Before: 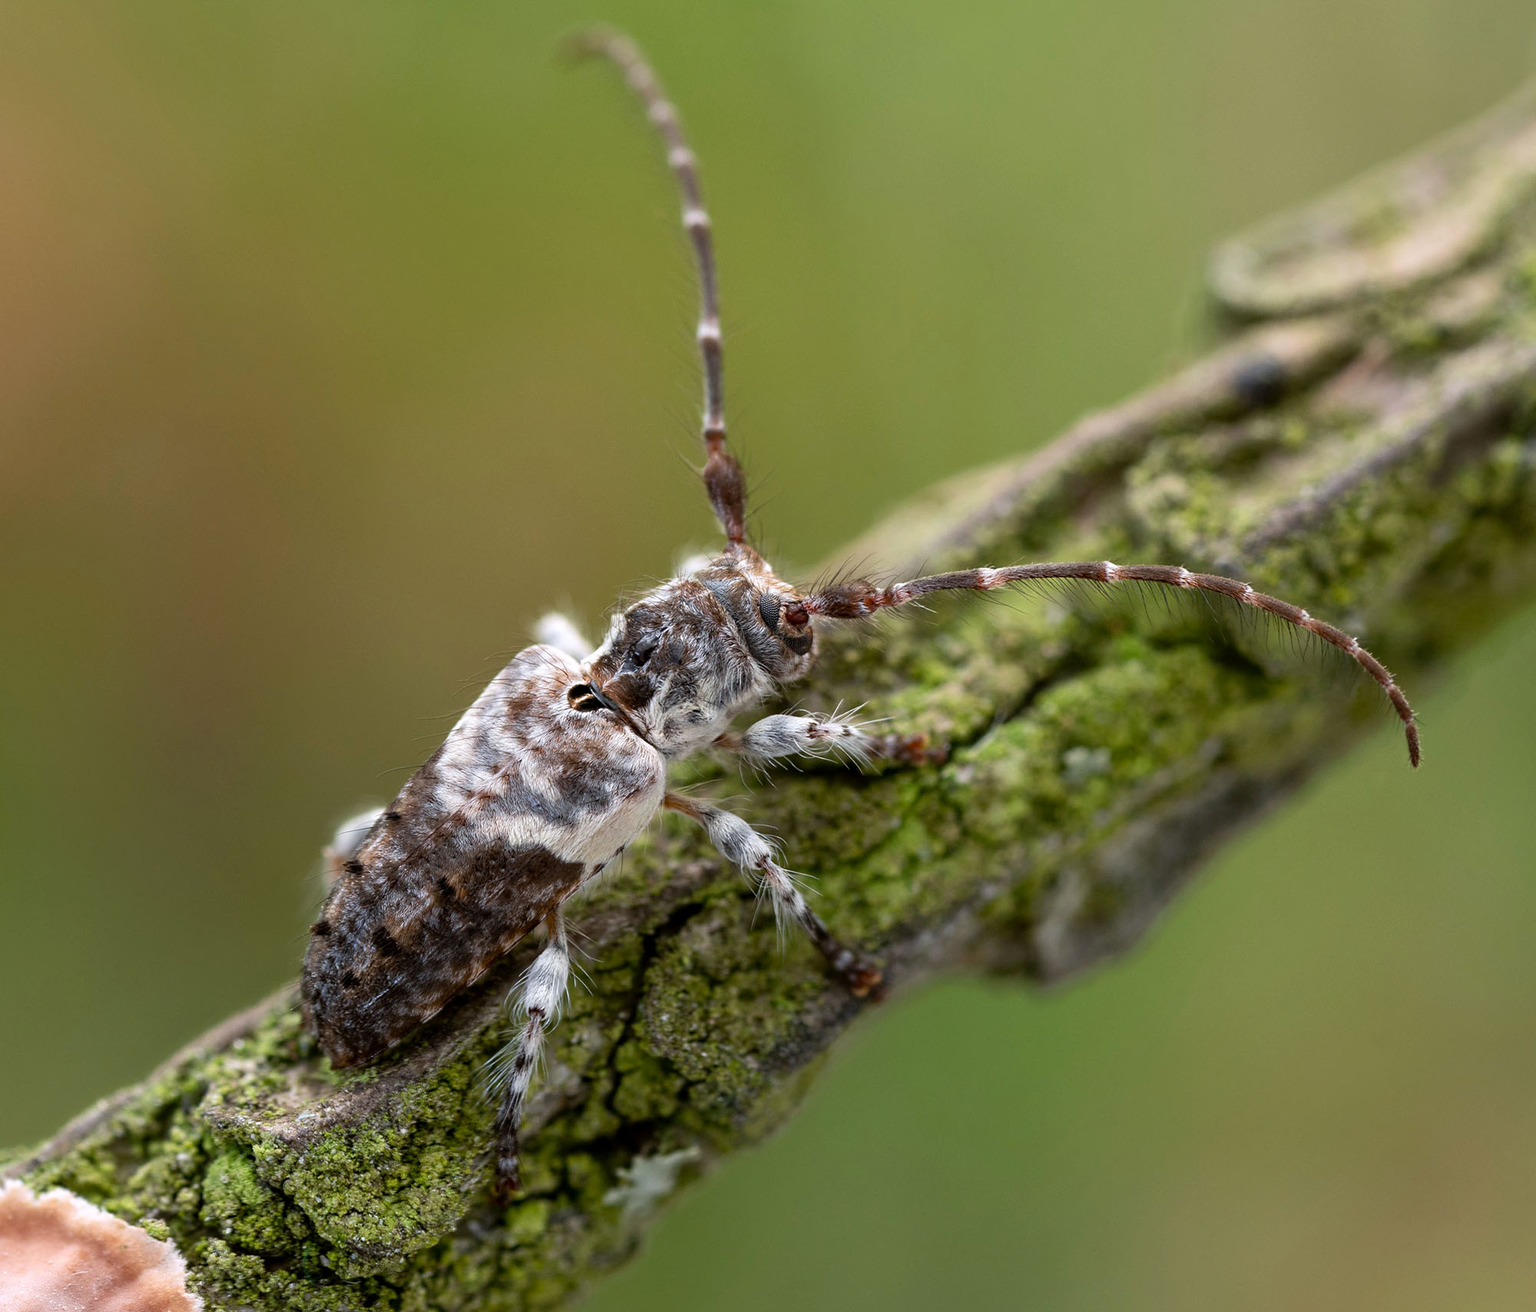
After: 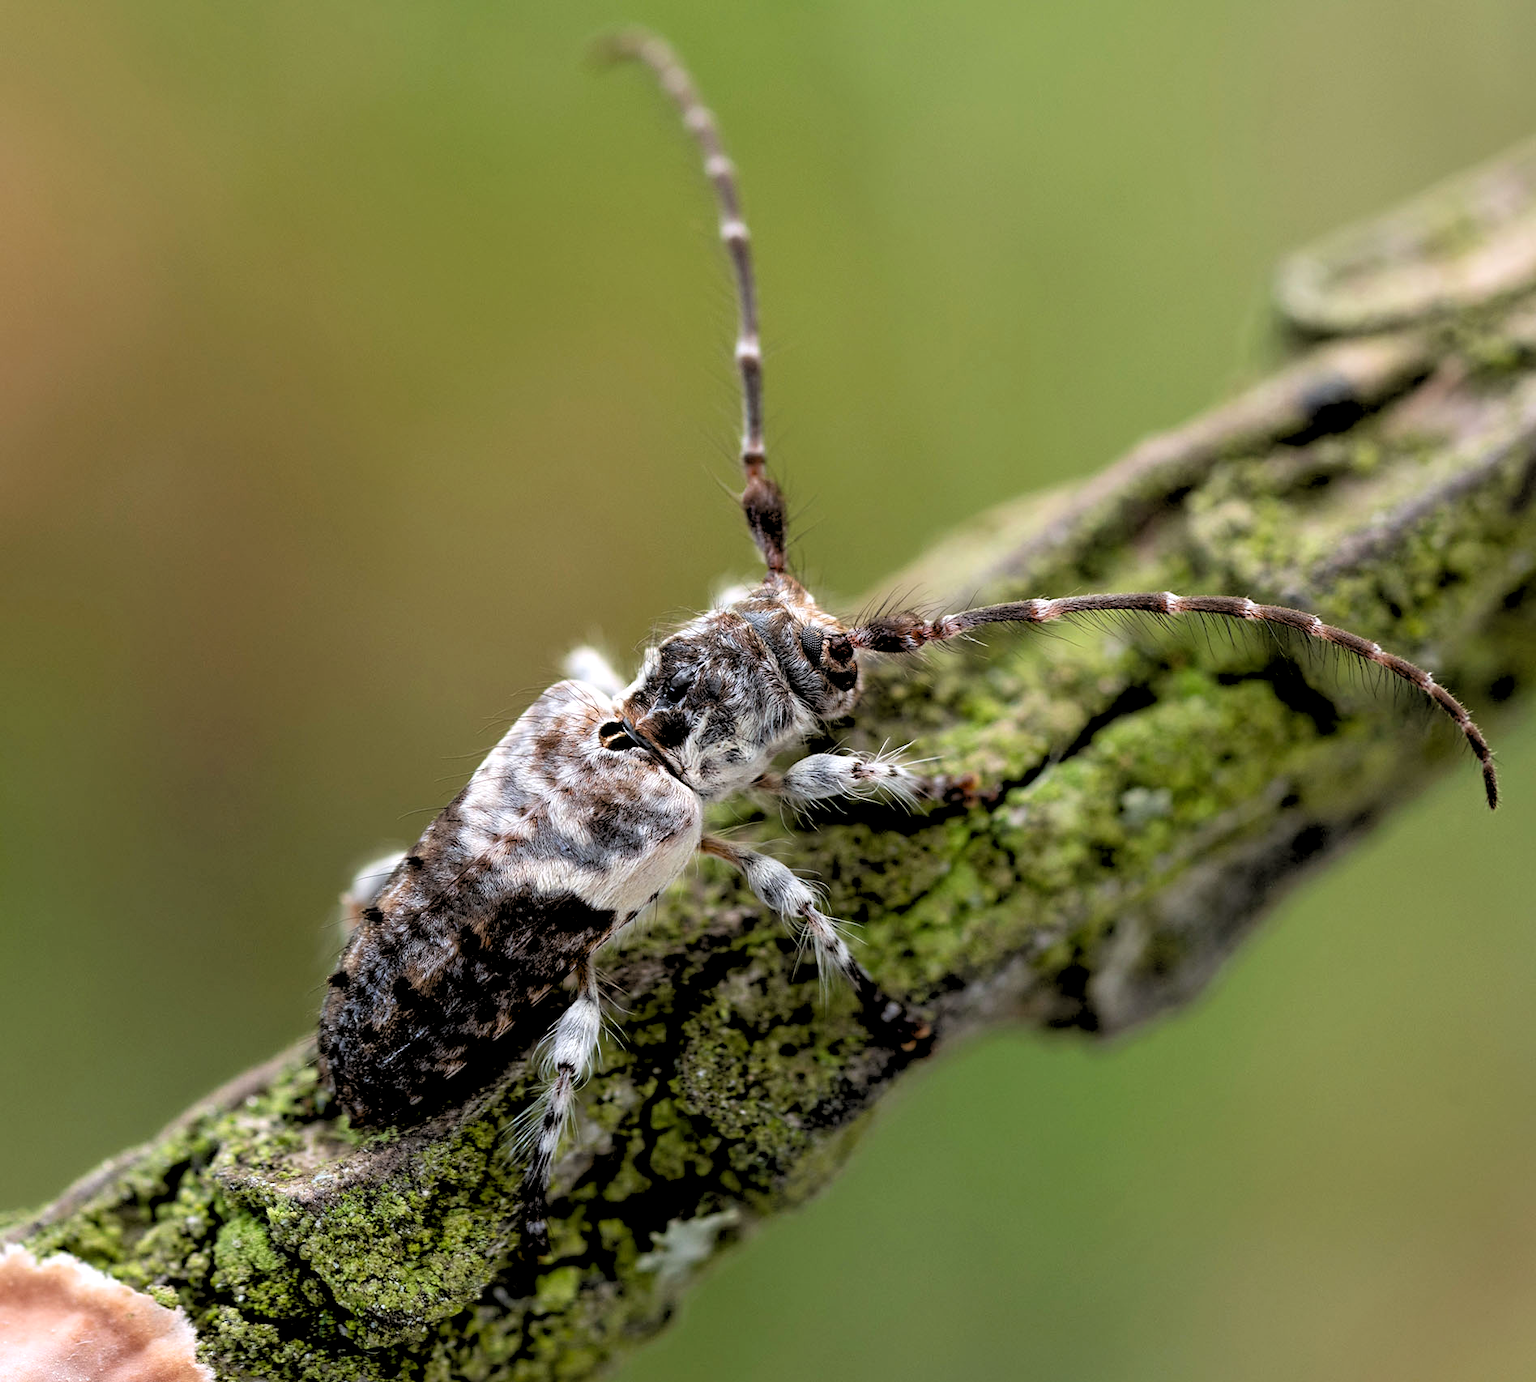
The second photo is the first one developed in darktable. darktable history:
exposure: exposure 0.078 EV, compensate highlight preservation false
crop and rotate: right 5.167%
rgb levels: levels [[0.029, 0.461, 0.922], [0, 0.5, 1], [0, 0.5, 1]]
